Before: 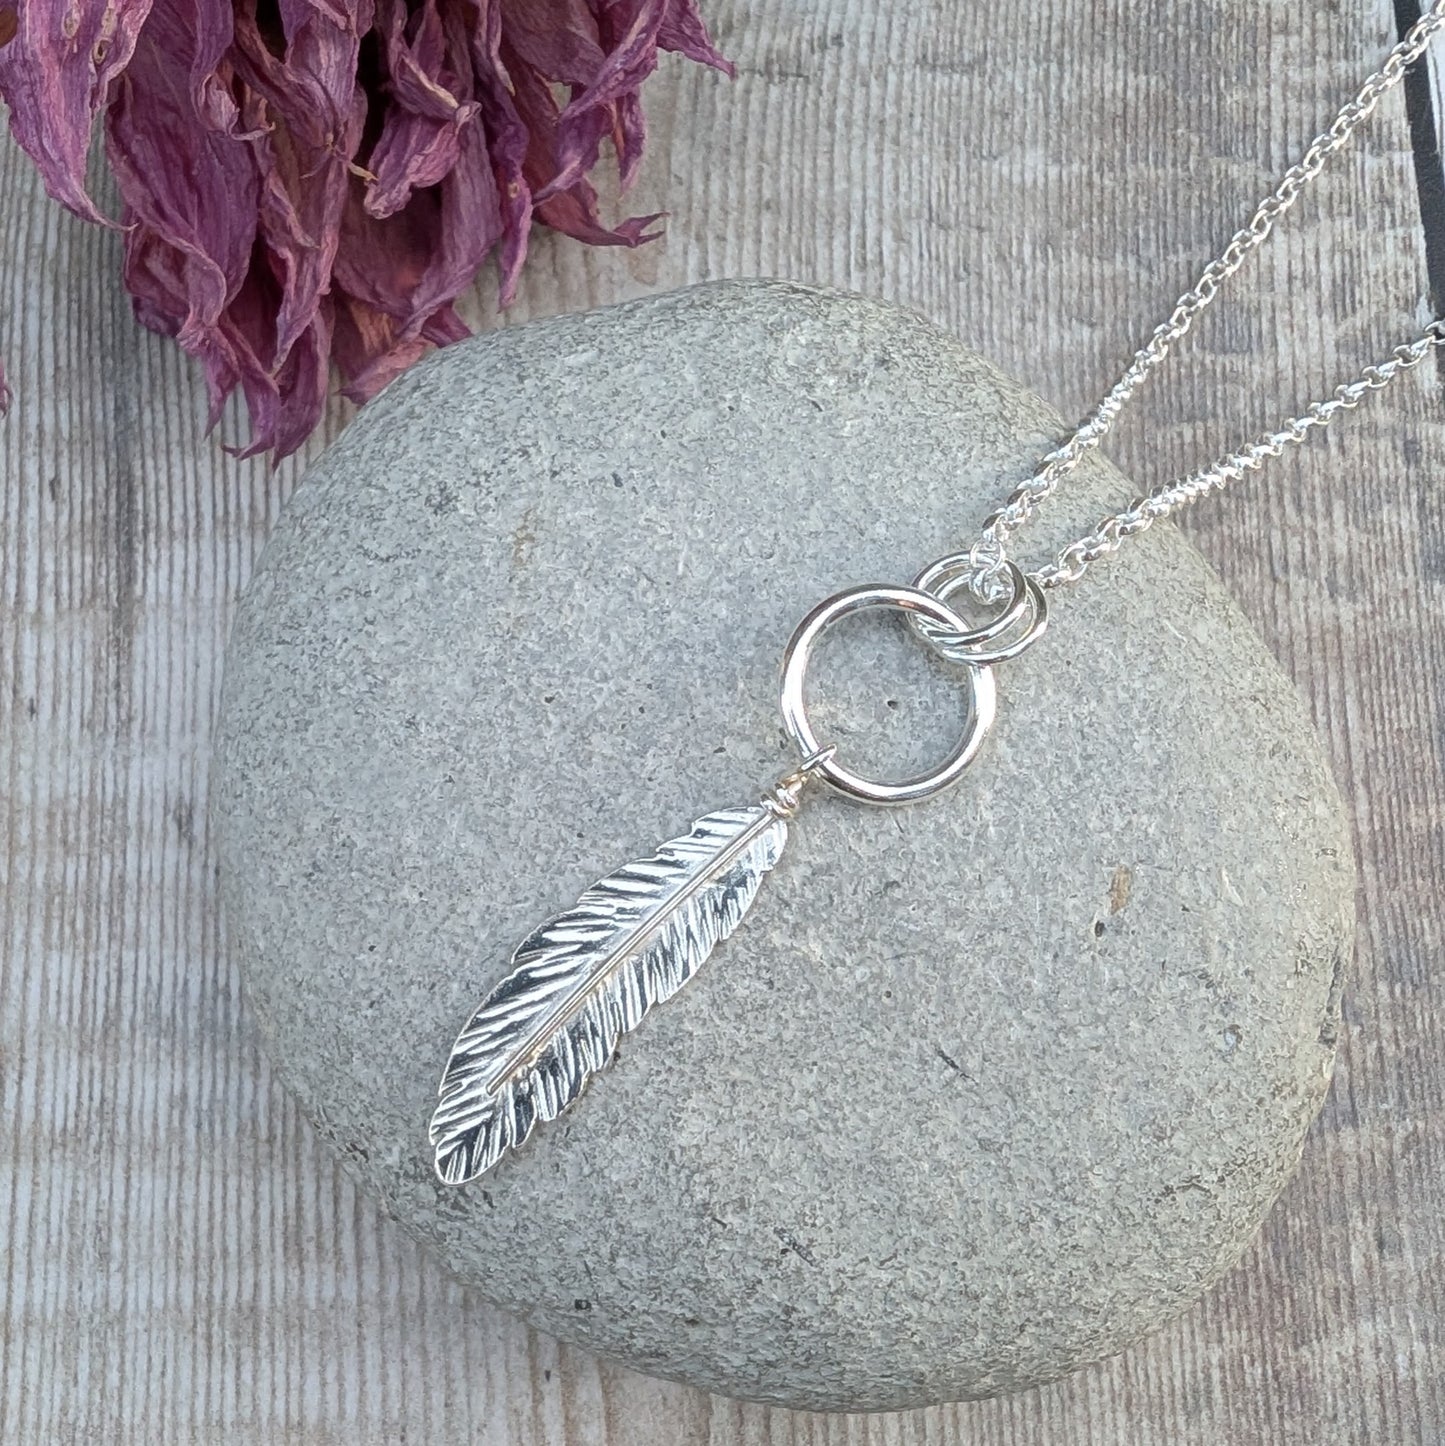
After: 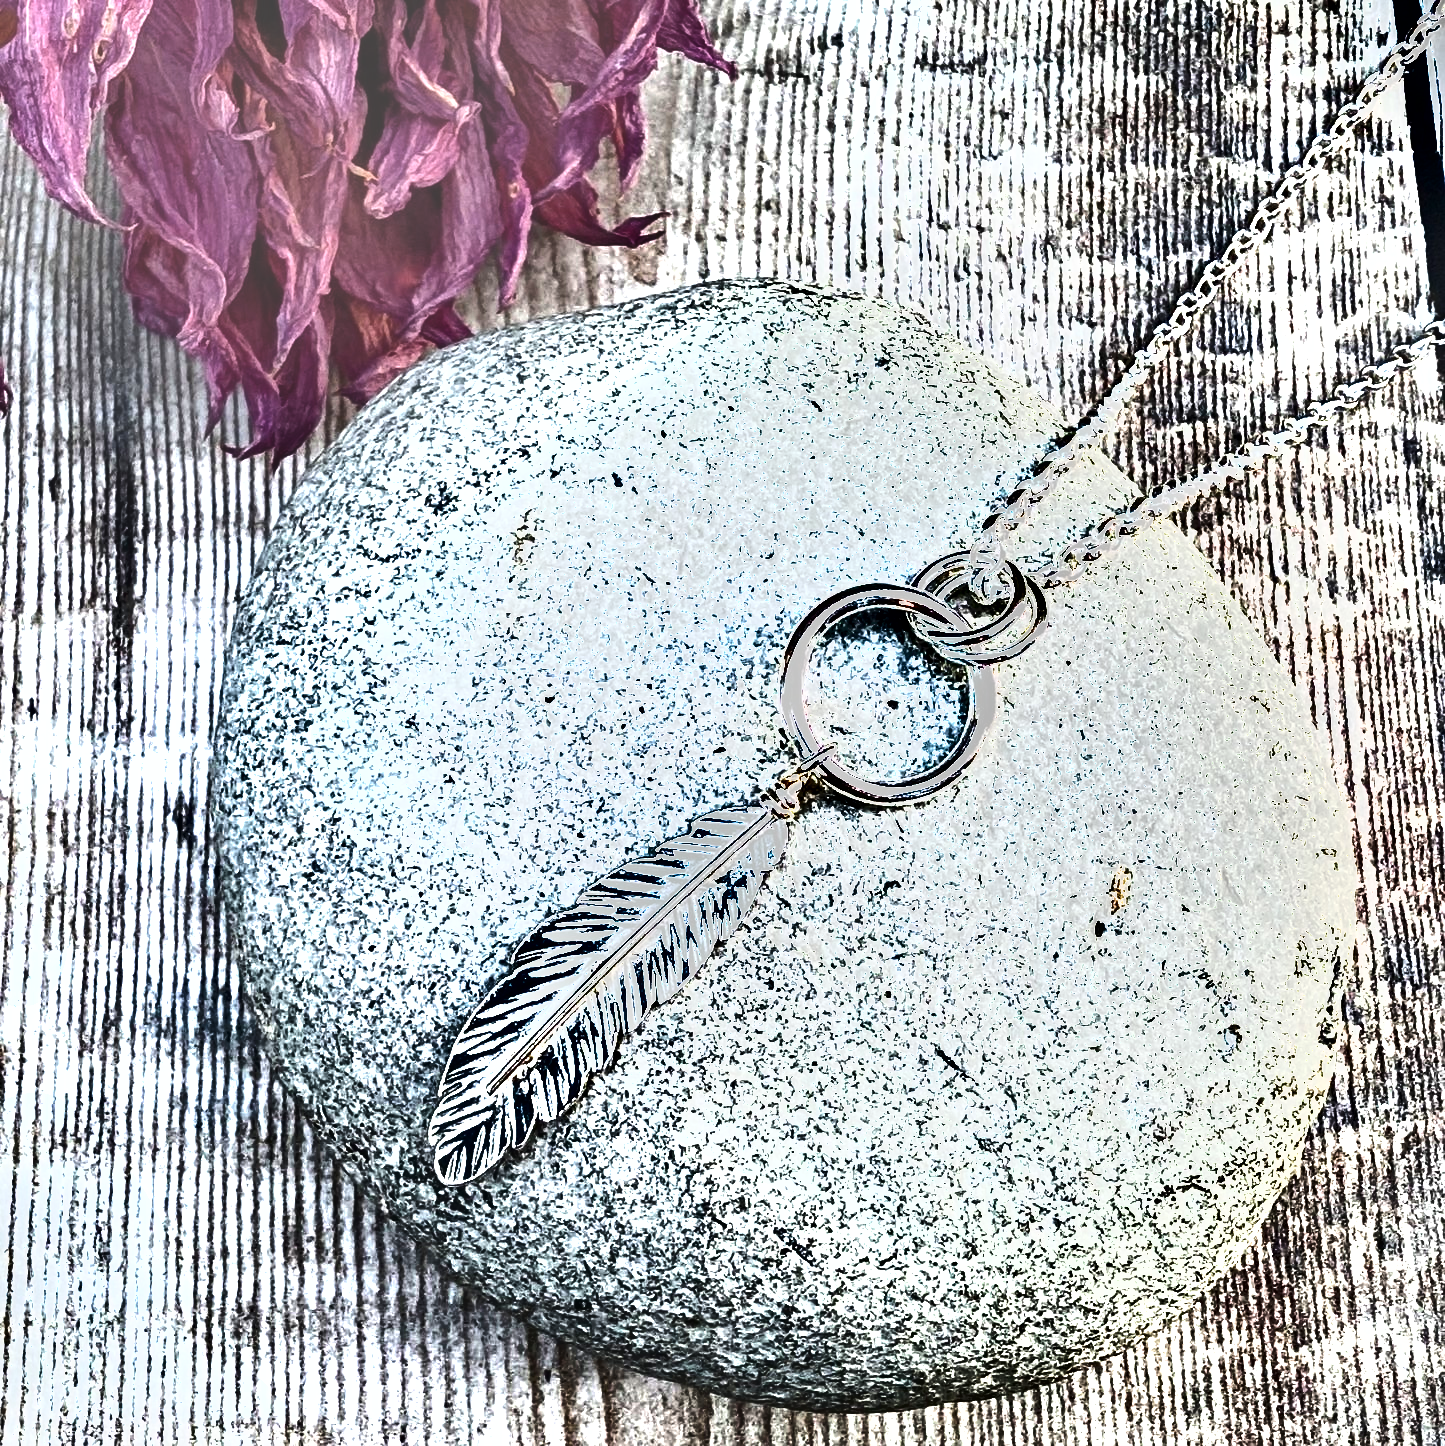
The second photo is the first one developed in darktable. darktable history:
shadows and highlights: shadows 20.91, highlights -82.73, soften with gaussian
exposure: black level correction -0.023, exposure 1.397 EV, compensate highlight preservation false
